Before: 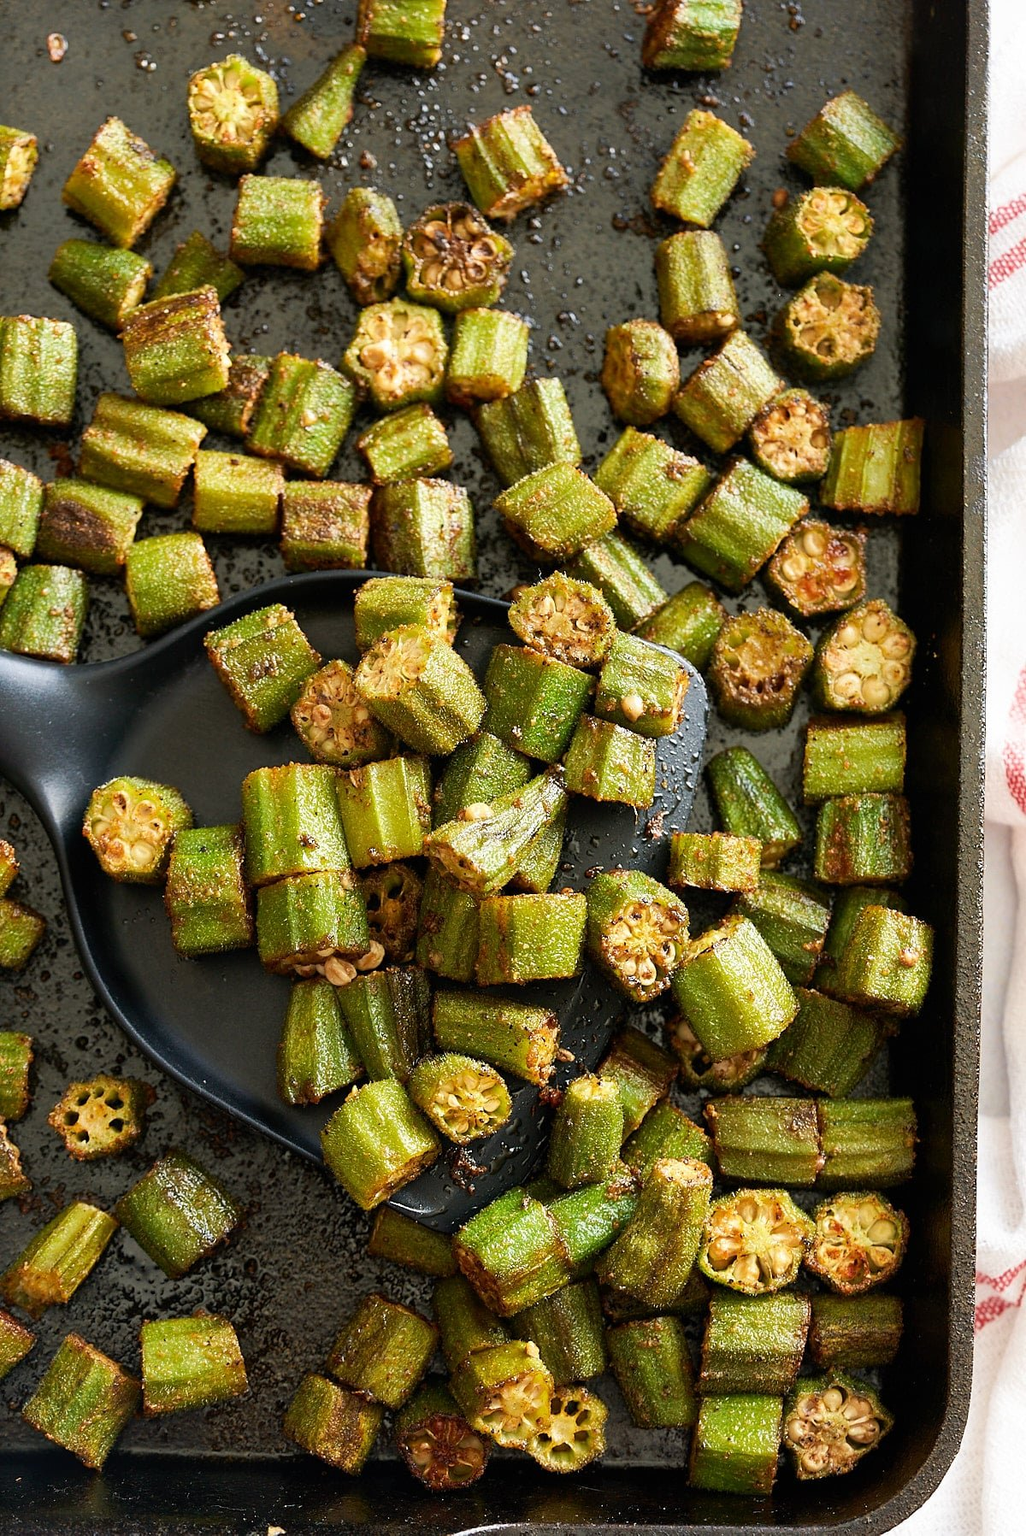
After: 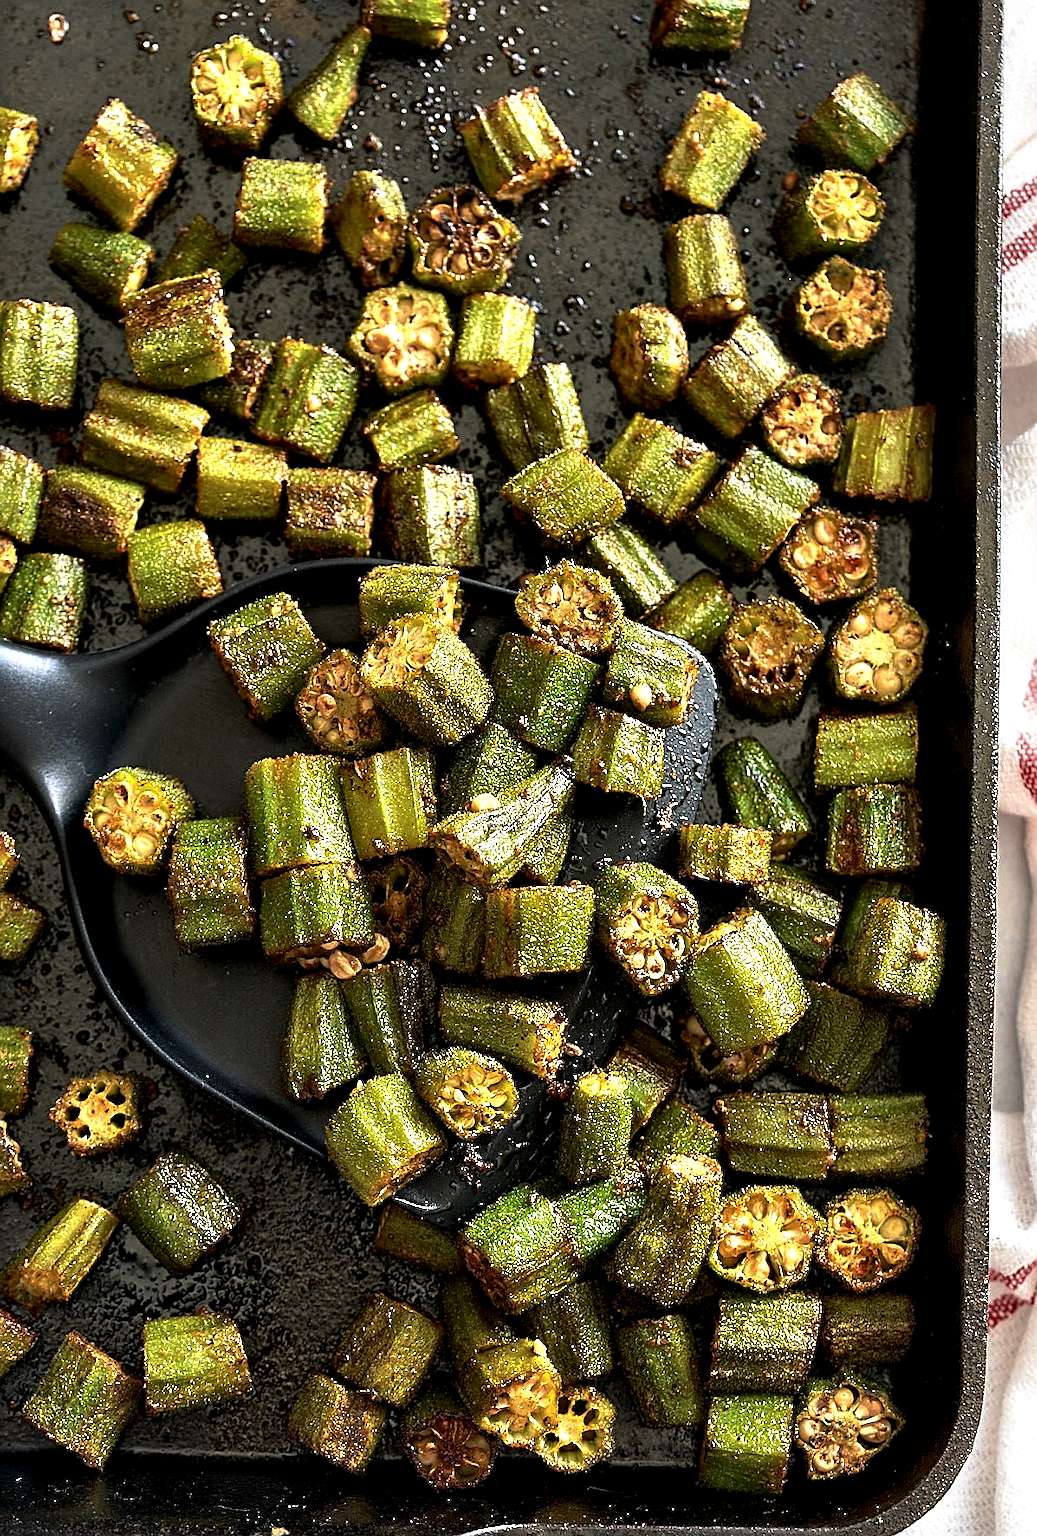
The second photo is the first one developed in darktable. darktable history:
crop: top 1.3%, right 0.088%
base curve: curves: ch0 [(0, 0) (0.595, 0.418) (1, 1)], preserve colors none
sharpen: on, module defaults
contrast equalizer: octaves 7, y [[0.601, 0.6, 0.598, 0.598, 0.6, 0.601], [0.5 ×6], [0.5 ×6], [0 ×6], [0 ×6]]
